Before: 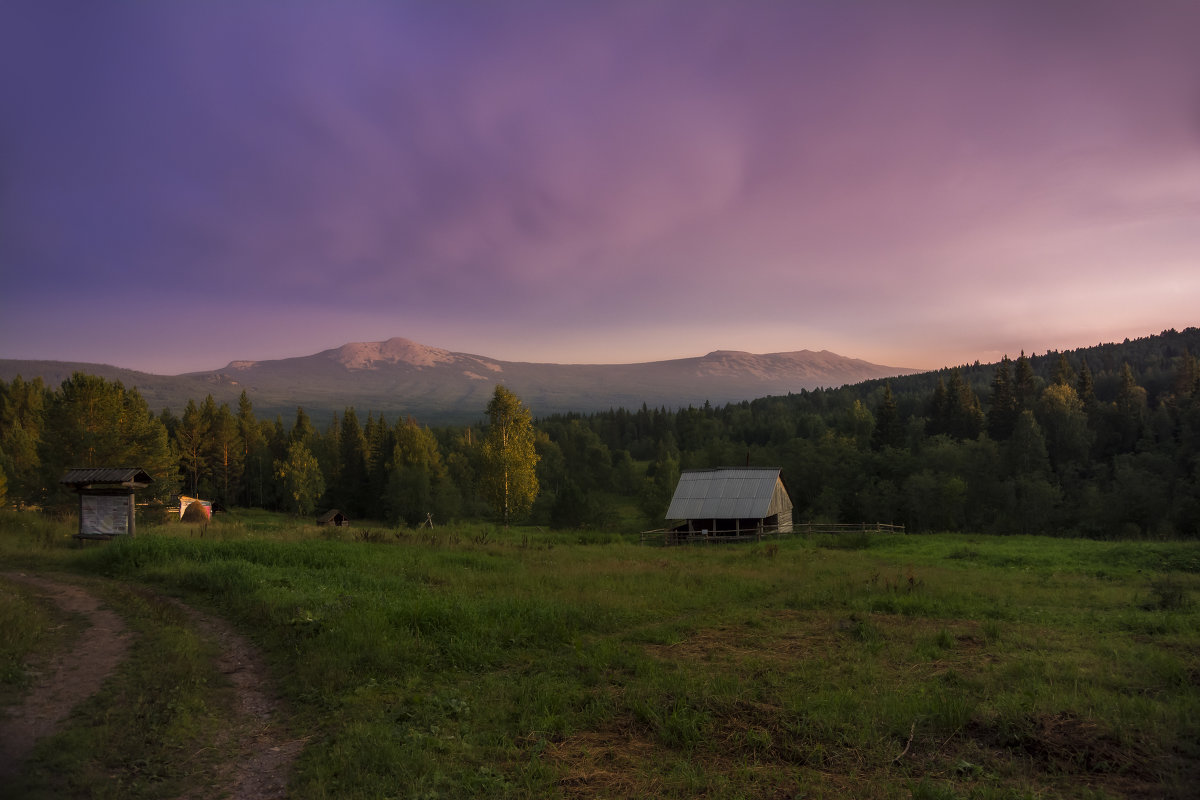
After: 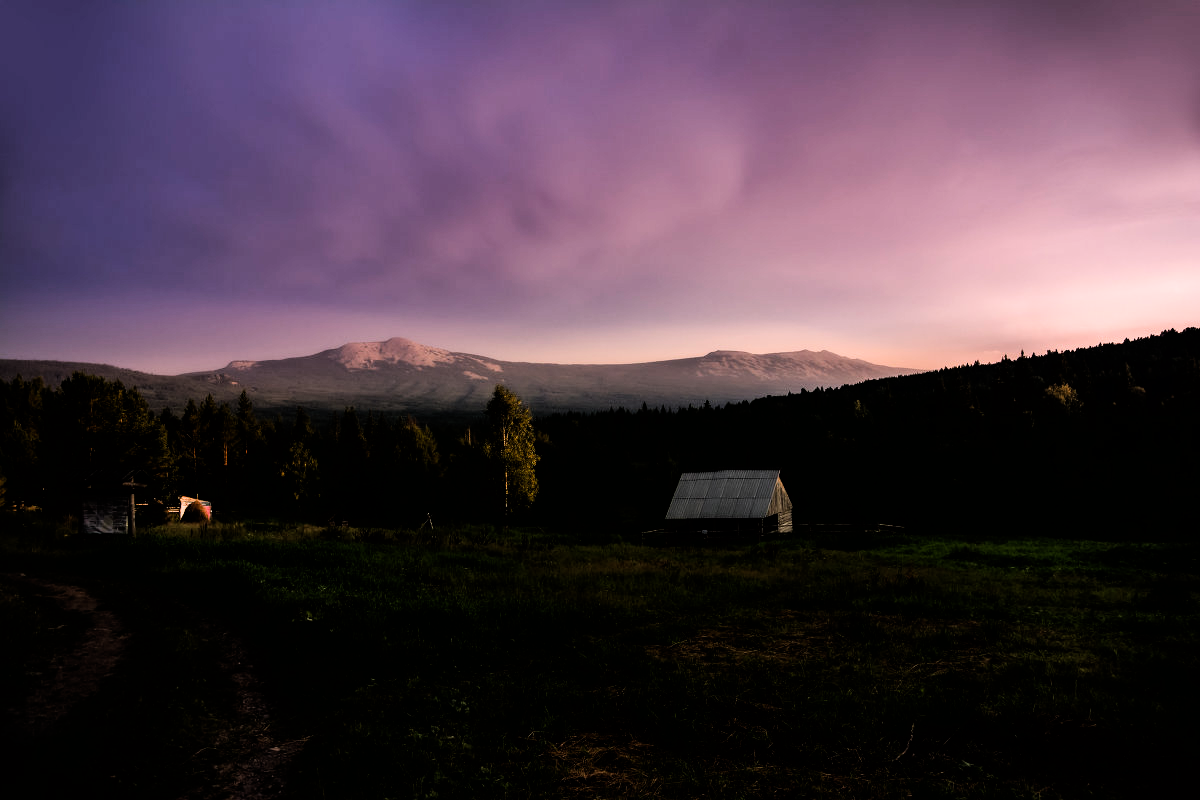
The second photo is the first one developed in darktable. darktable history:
filmic rgb: black relative exposure -3.76 EV, white relative exposure 2.39 EV, dynamic range scaling -49.5%, hardness 3.46, latitude 29.69%, contrast 1.784
exposure: black level correction 0.002, compensate highlight preservation false
